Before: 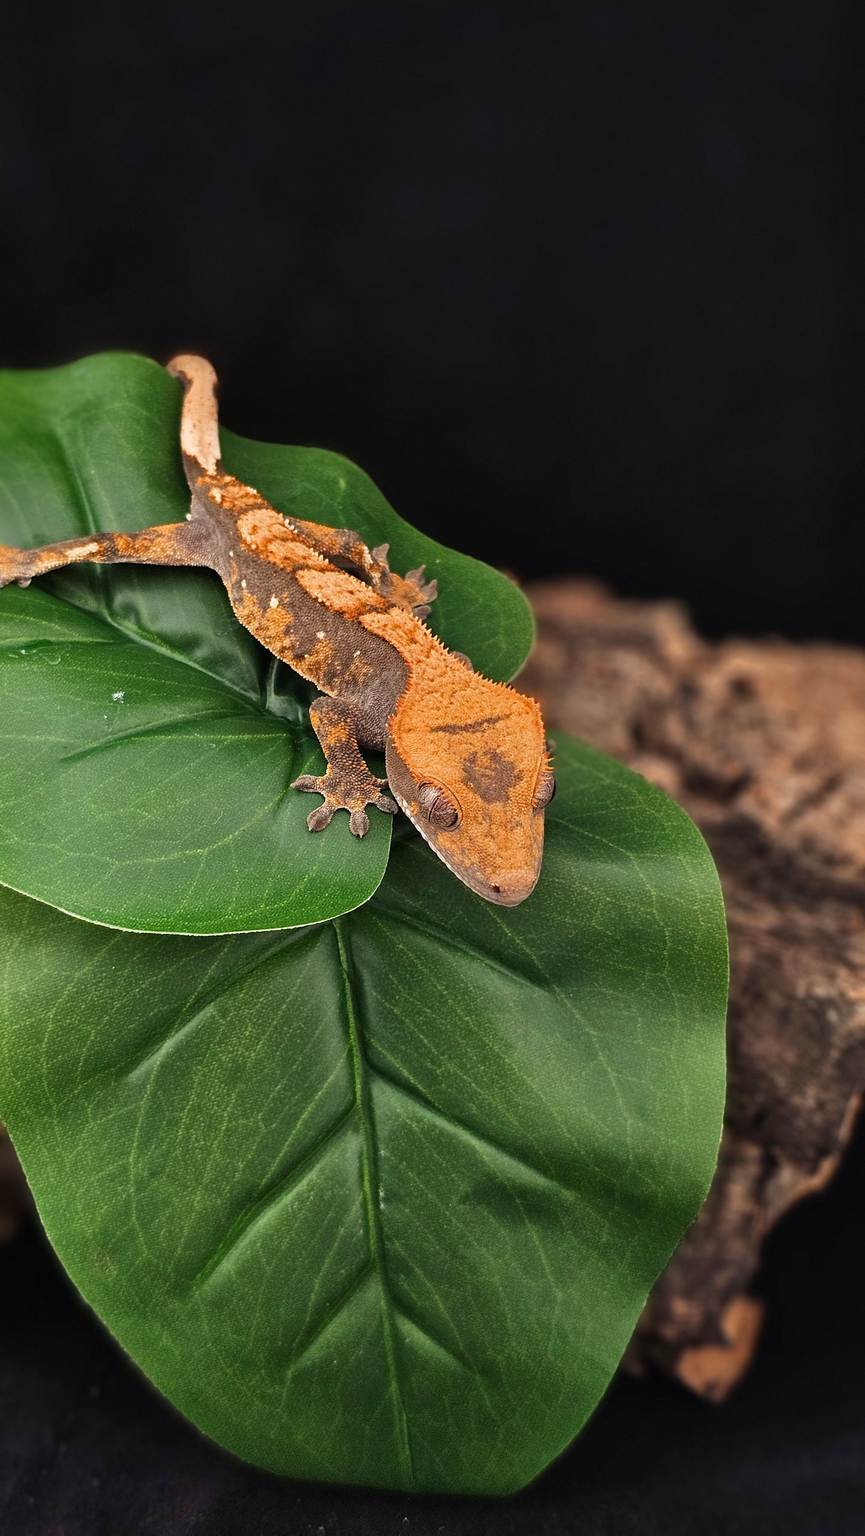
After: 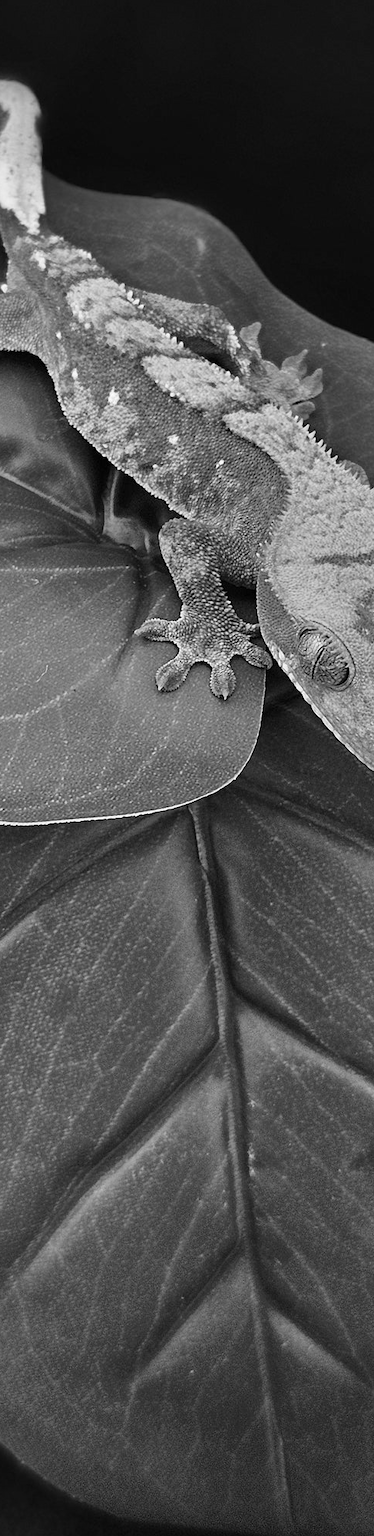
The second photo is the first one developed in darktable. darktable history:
contrast brightness saturation: saturation -0.999
crop and rotate: left 21.469%, top 19.067%, right 44.73%, bottom 2.971%
color balance rgb: highlights gain › chroma 1.033%, highlights gain › hue 53.42°, linear chroma grading › shadows -1.696%, linear chroma grading › highlights -14.71%, linear chroma grading › global chroma -9.534%, linear chroma grading › mid-tones -10.084%, perceptual saturation grading › global saturation 20%, perceptual saturation grading › highlights -49.343%, perceptual saturation grading › shadows 25.887%, global vibrance 20%
